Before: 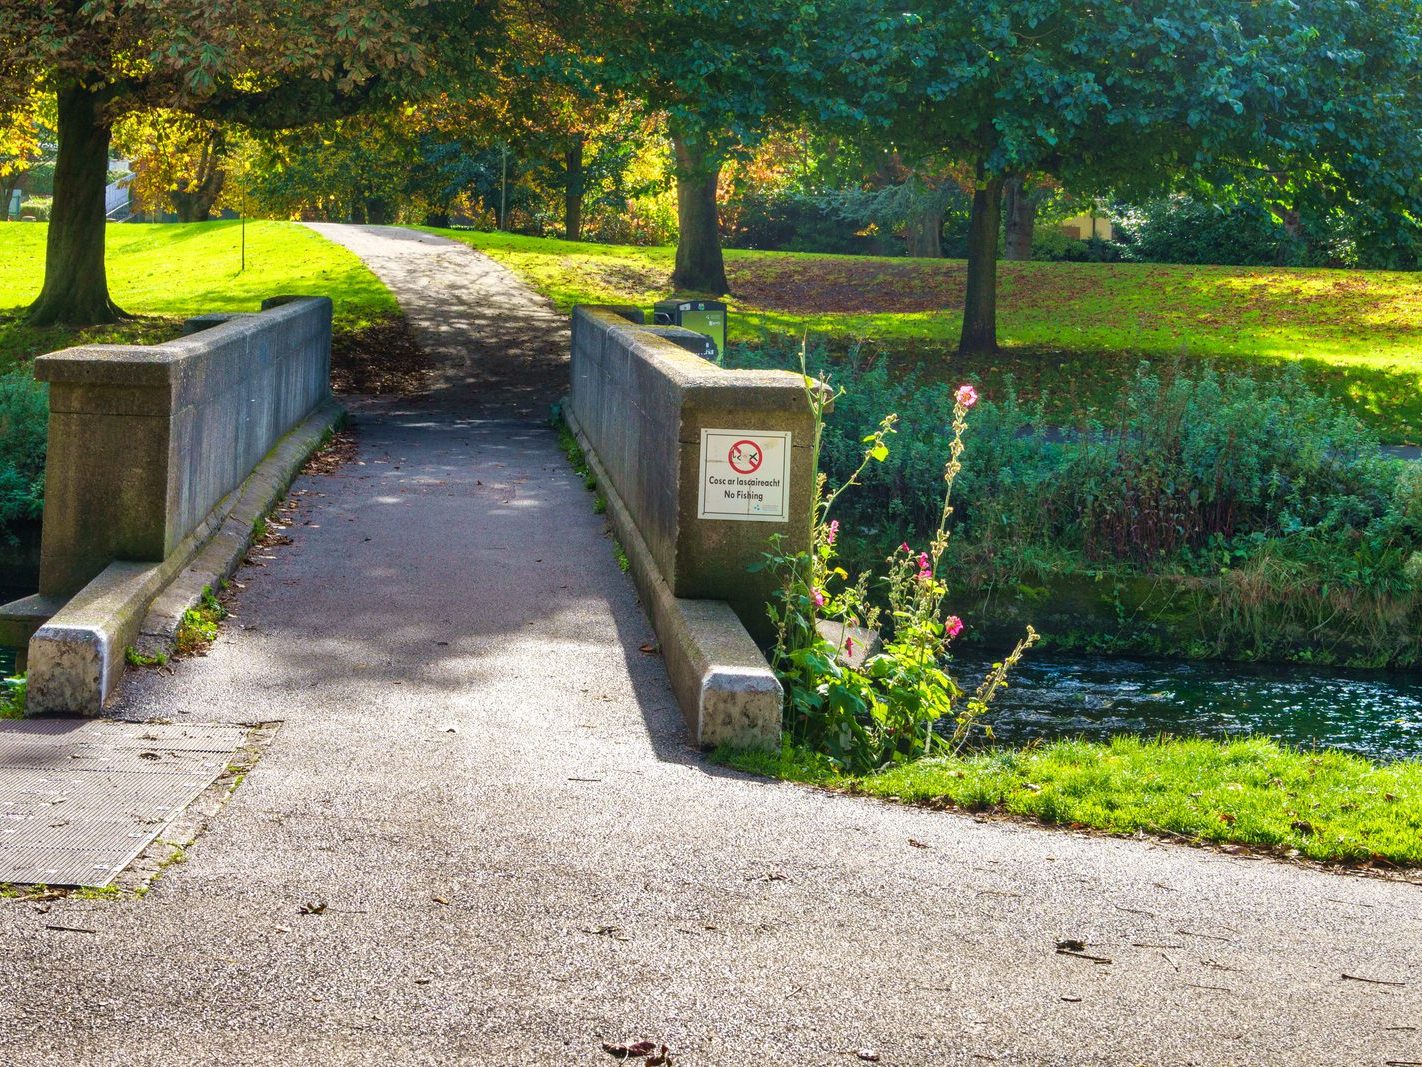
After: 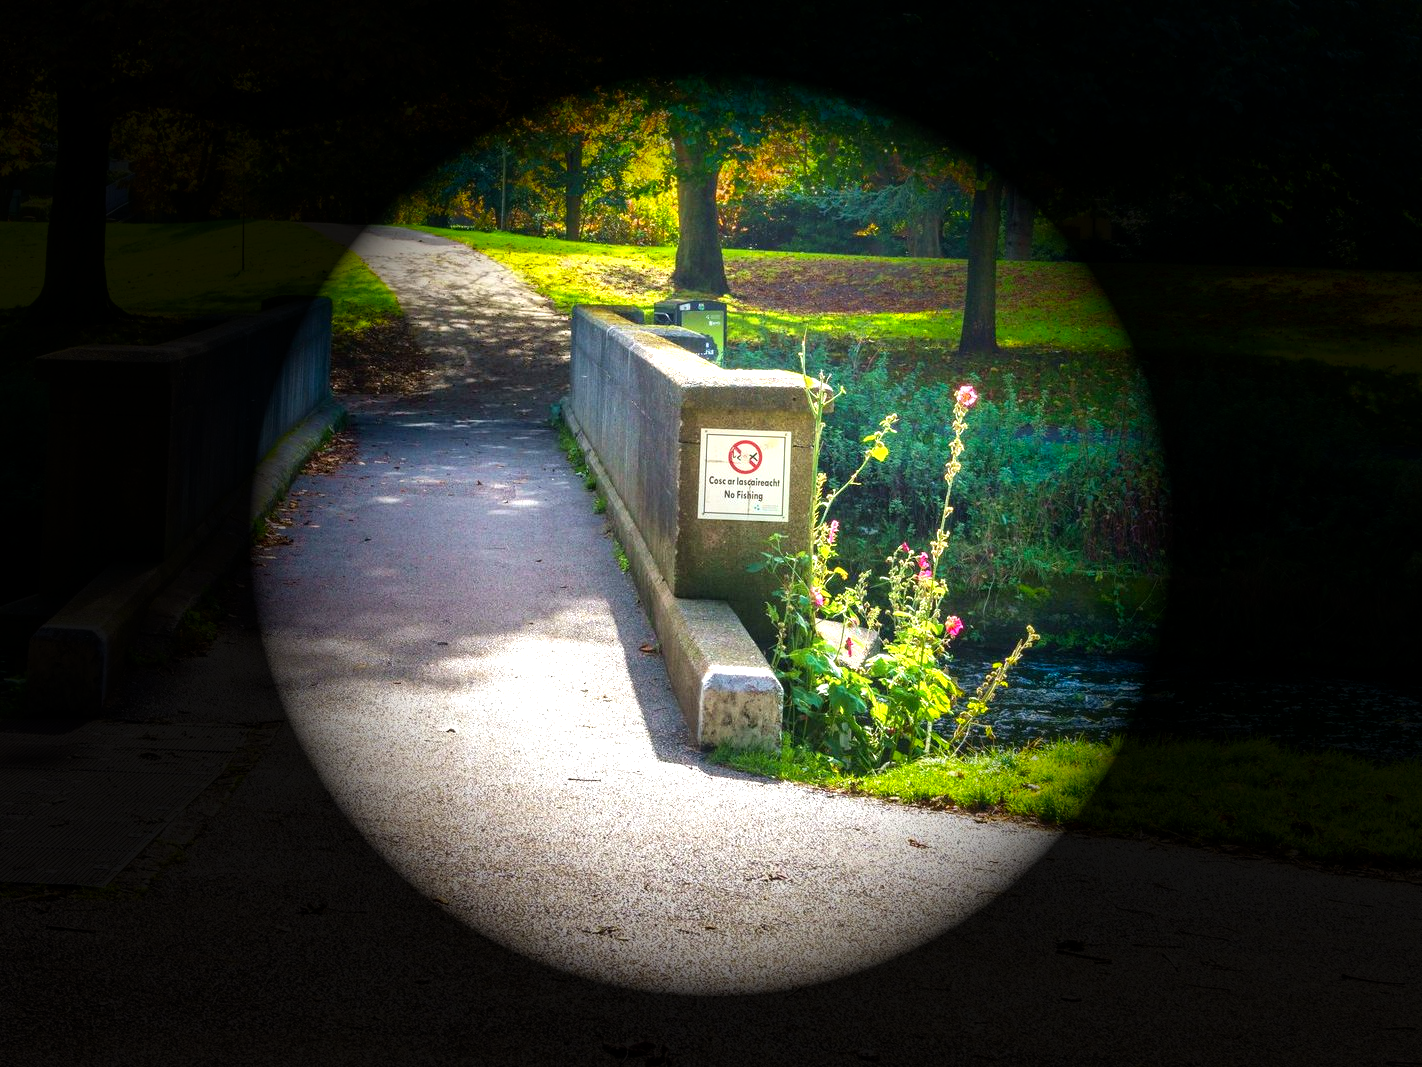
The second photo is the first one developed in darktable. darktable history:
exposure: black level correction 0, exposure 0.899 EV, compensate exposure bias true
vignetting: fall-off start 31.58%, fall-off radius 33.52%, brightness -0.996, saturation 0.489, unbound false
